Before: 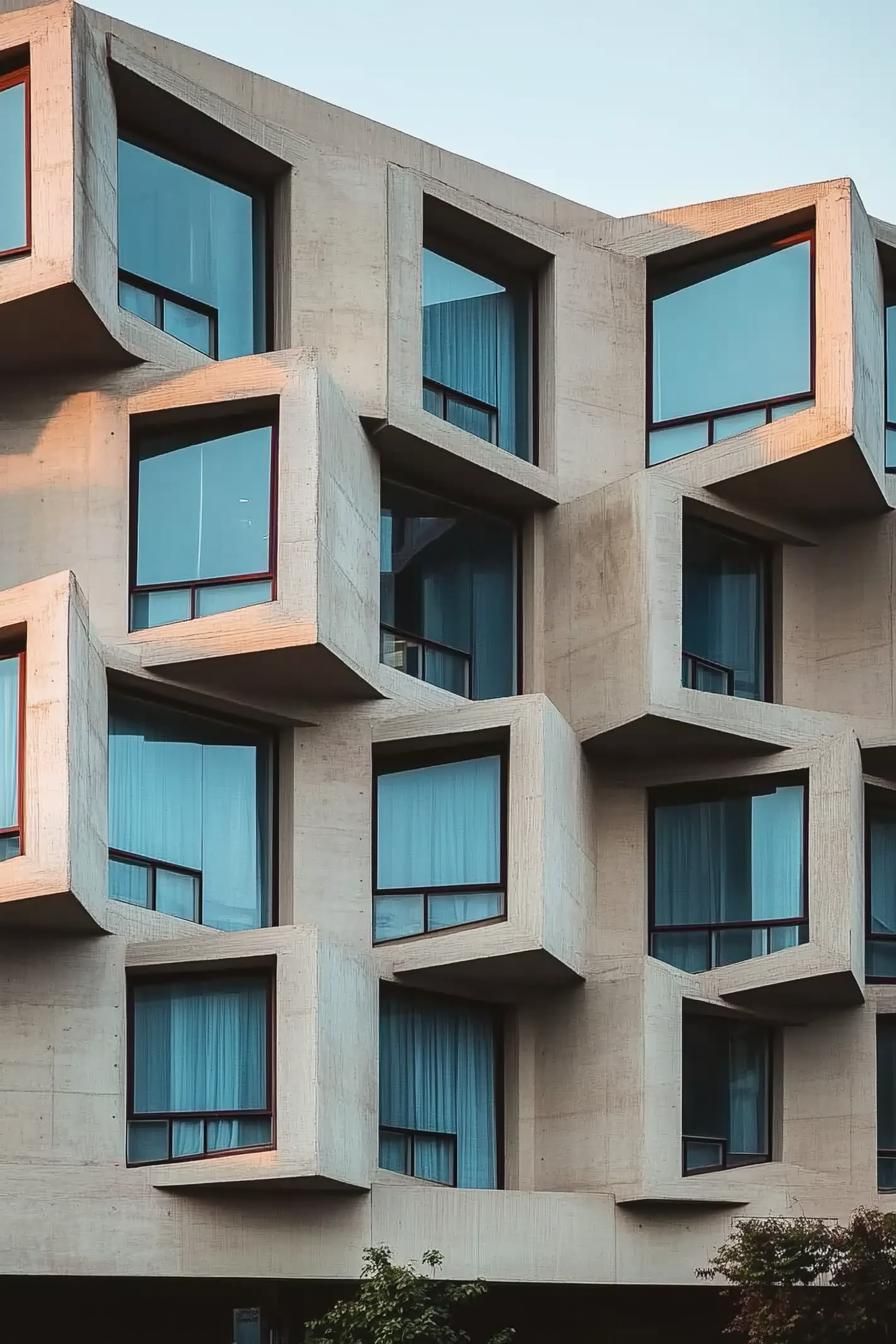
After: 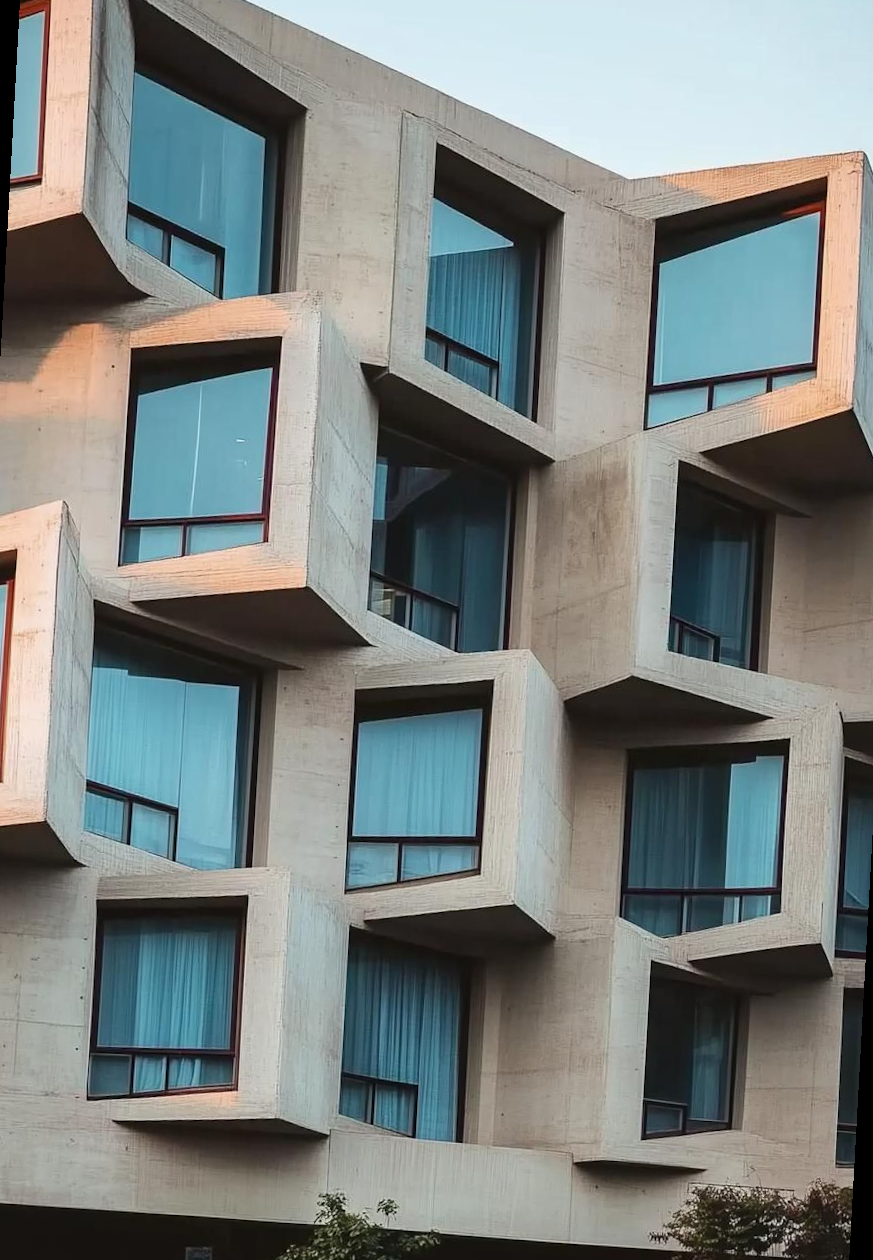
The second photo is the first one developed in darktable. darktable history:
crop and rotate: angle -3.15°, left 5.167%, top 5.224%, right 4.628%, bottom 4.174%
